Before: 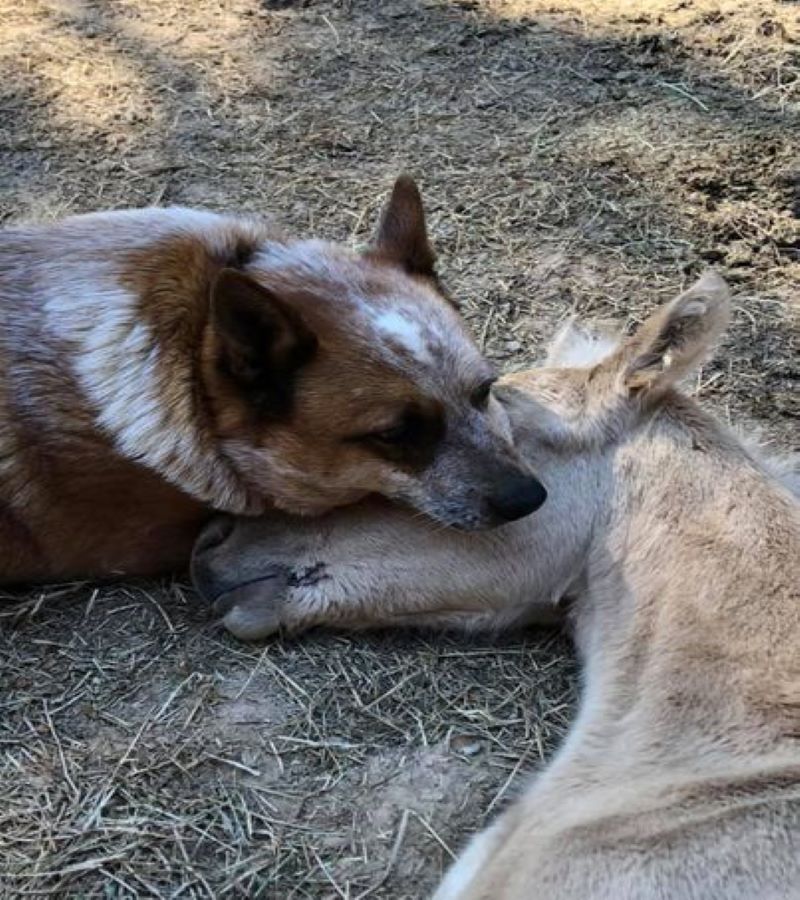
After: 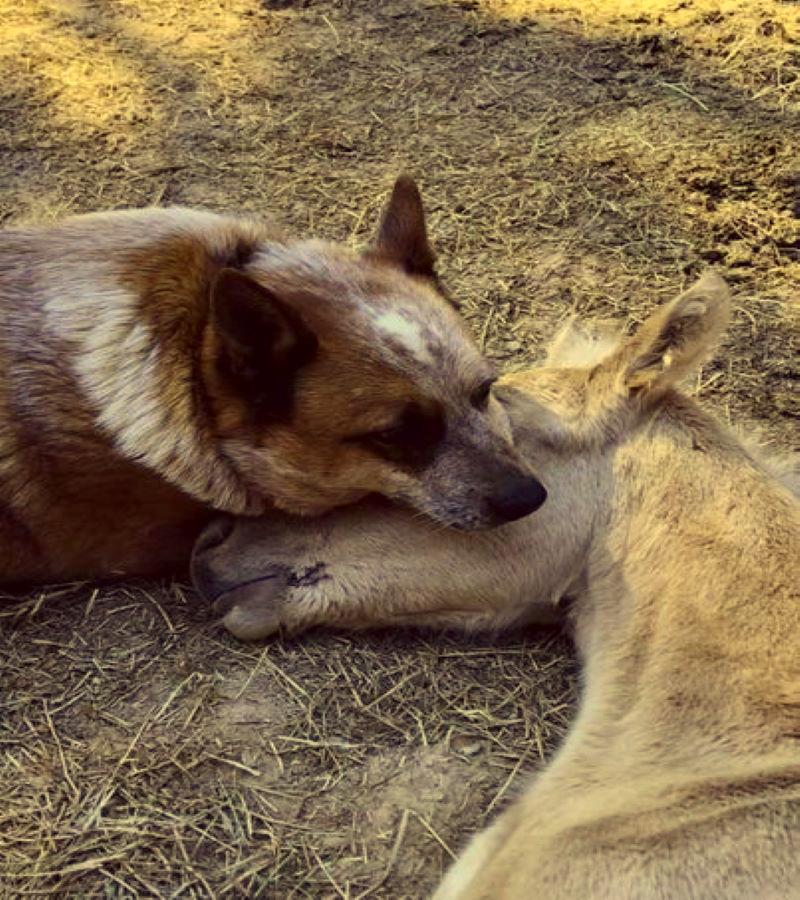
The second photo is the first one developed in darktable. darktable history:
color correction: highlights a* -0.482, highlights b* 40, shadows a* 9.8, shadows b* -0.161
white balance: emerald 1
